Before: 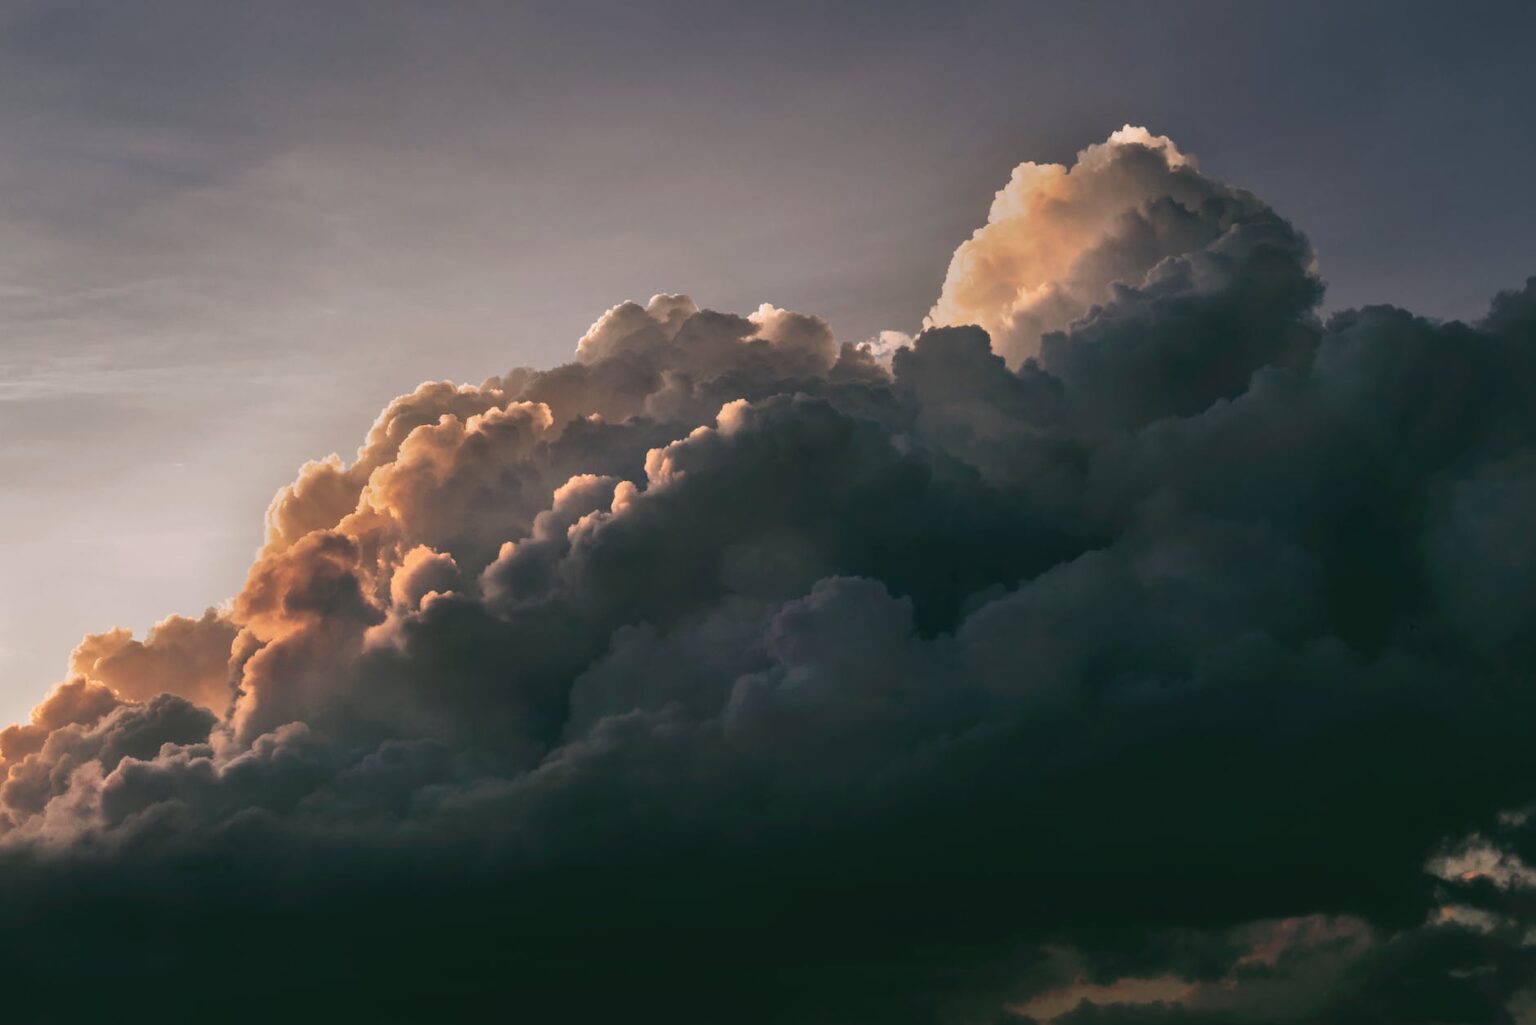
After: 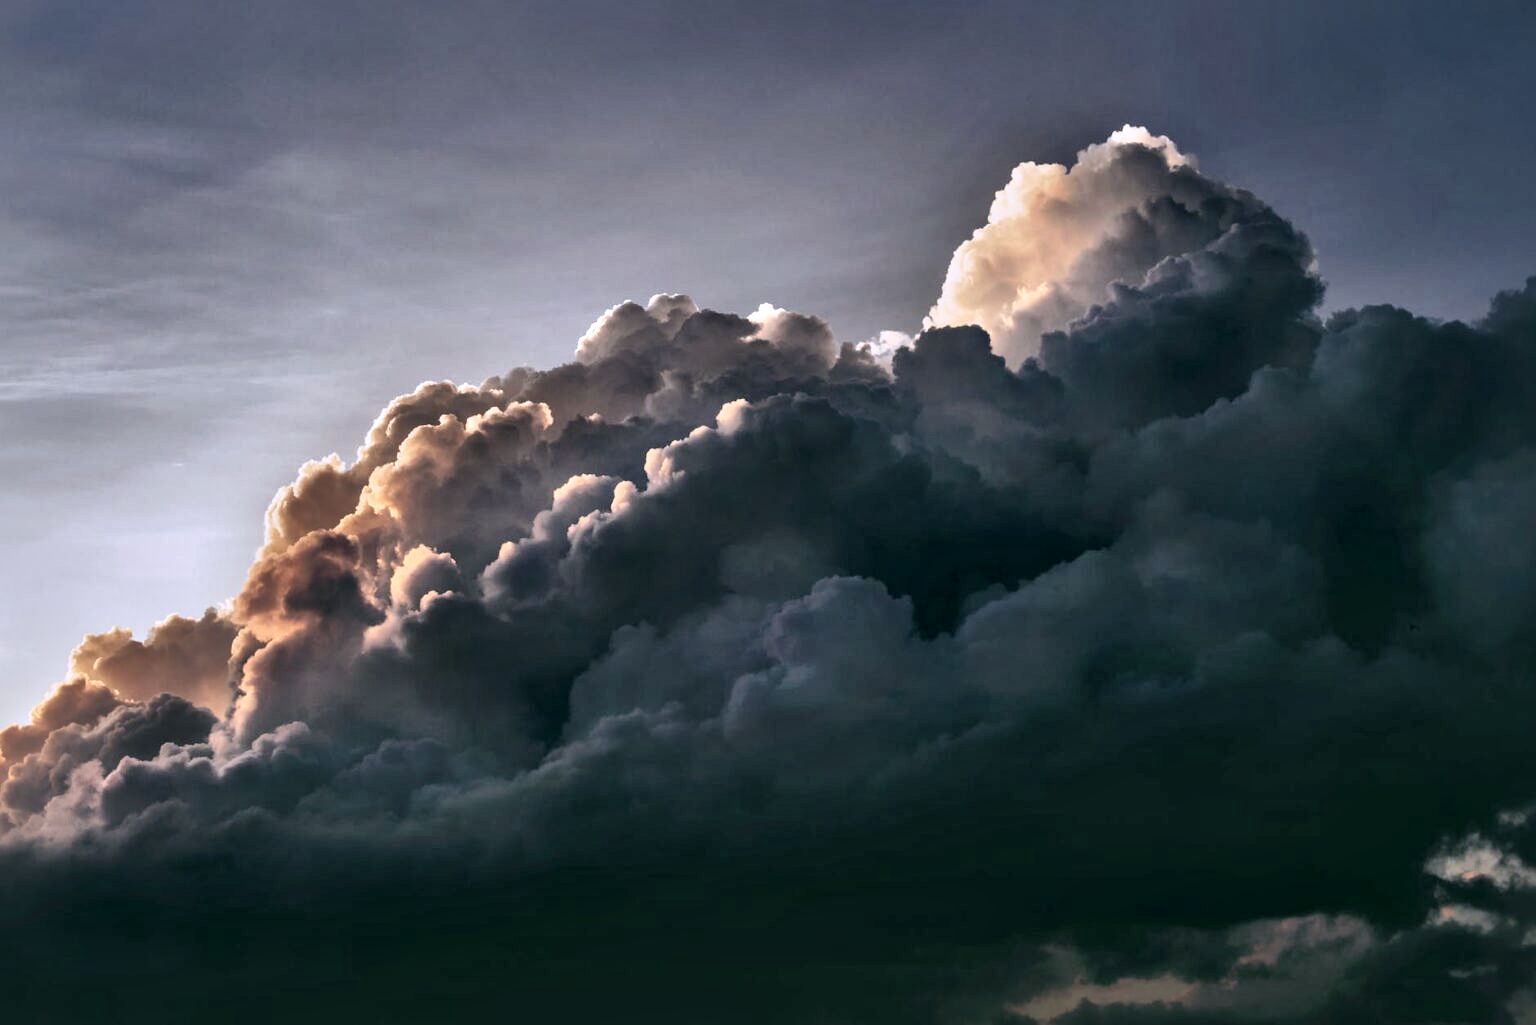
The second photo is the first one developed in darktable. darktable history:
white balance: red 0.926, green 1.003, blue 1.133
local contrast: mode bilateral grid, contrast 44, coarseness 69, detail 214%, midtone range 0.2
